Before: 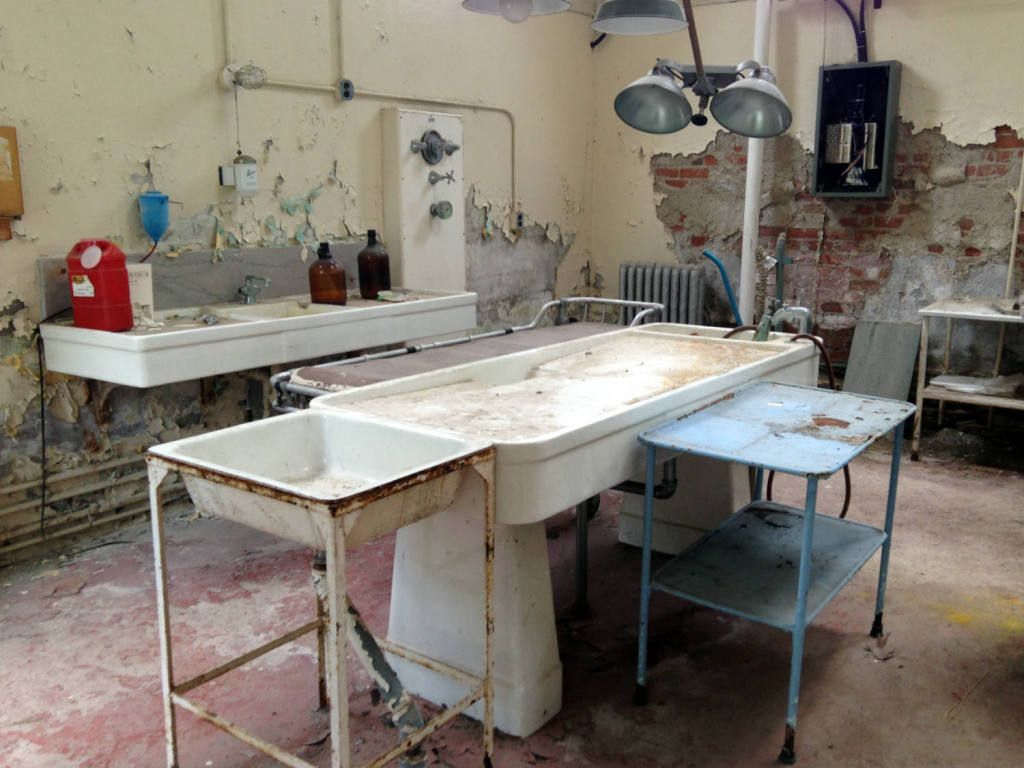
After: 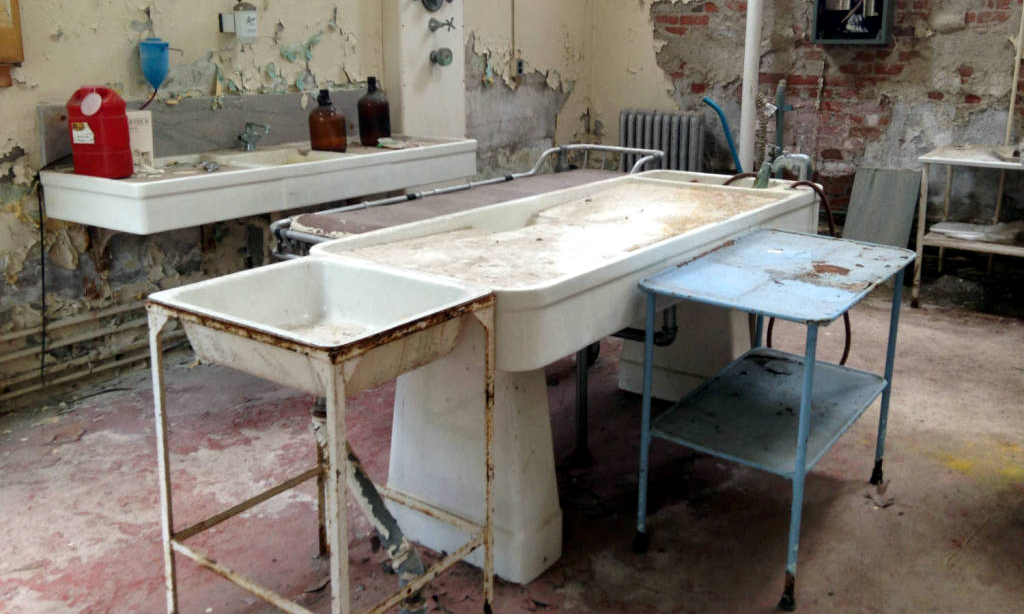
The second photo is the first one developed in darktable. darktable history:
crop and rotate: top 19.998%
local contrast: mode bilateral grid, contrast 20, coarseness 50, detail 120%, midtone range 0.2
